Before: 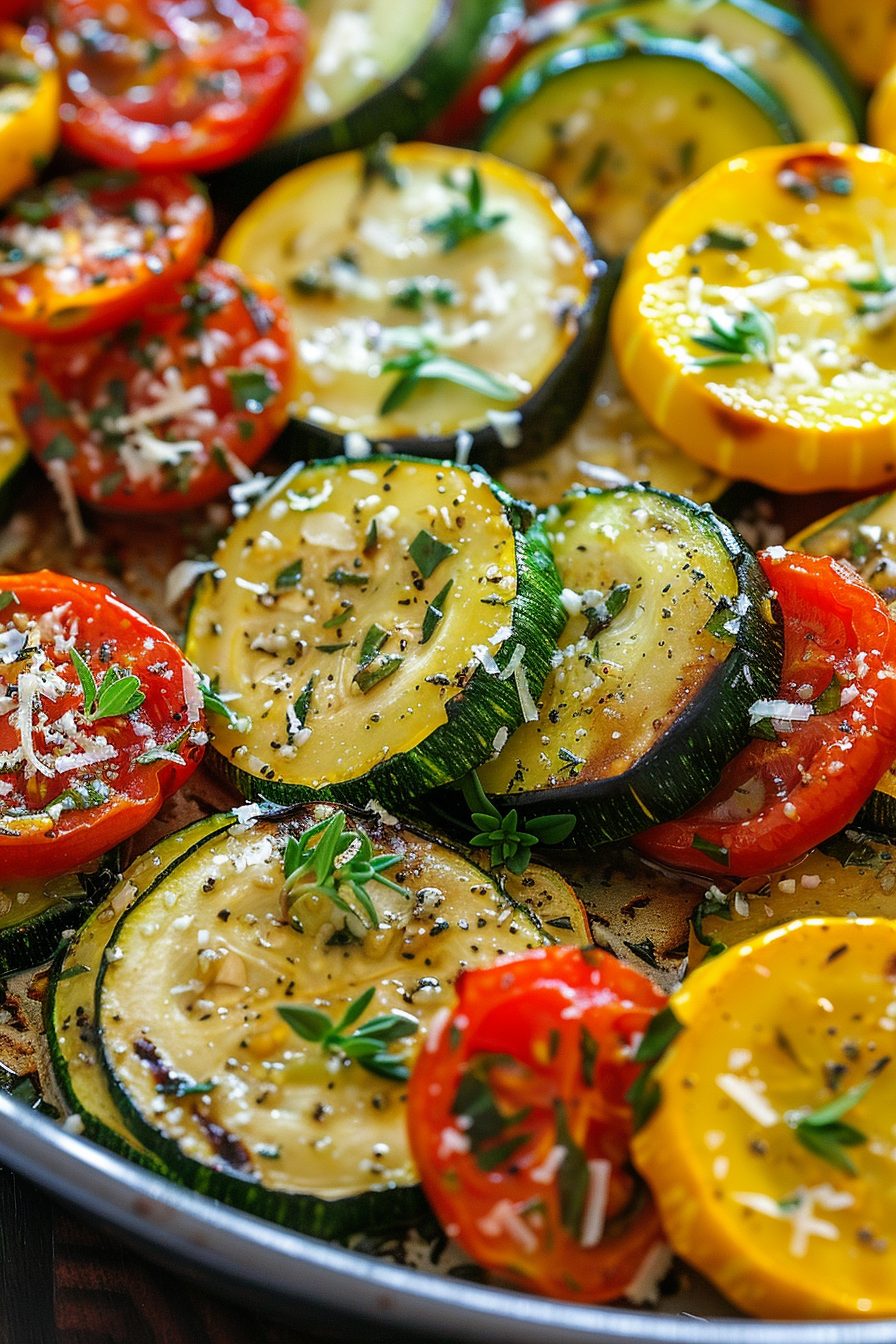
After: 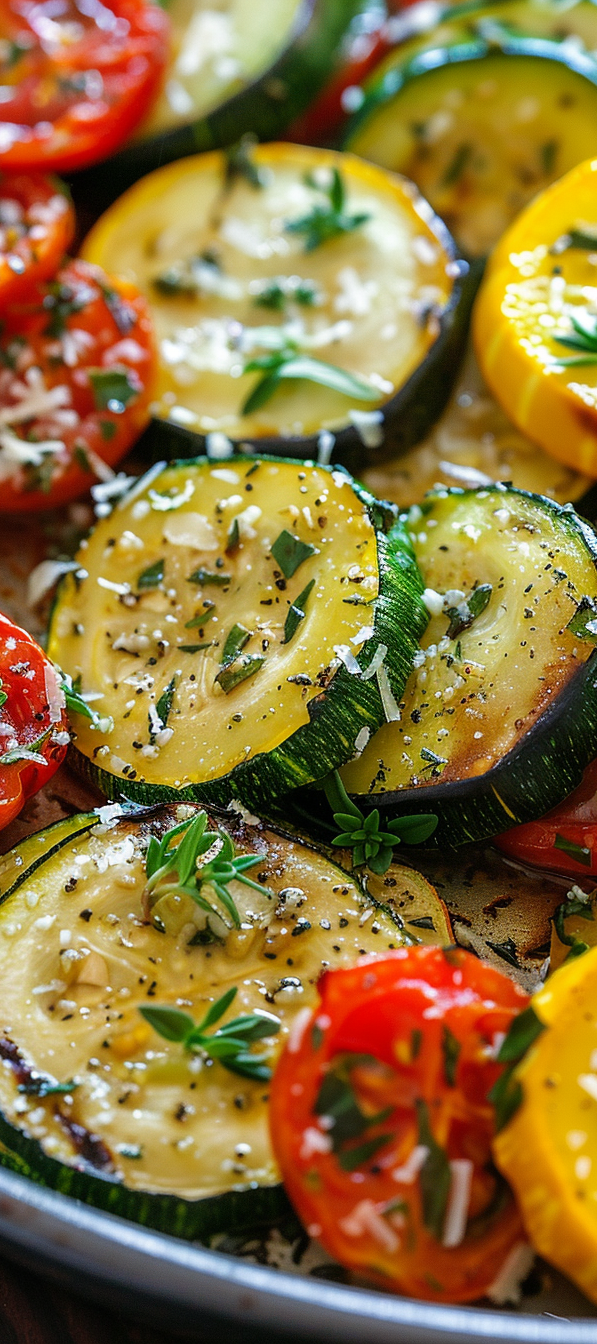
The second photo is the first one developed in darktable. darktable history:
crop and rotate: left 15.48%, right 17.832%
